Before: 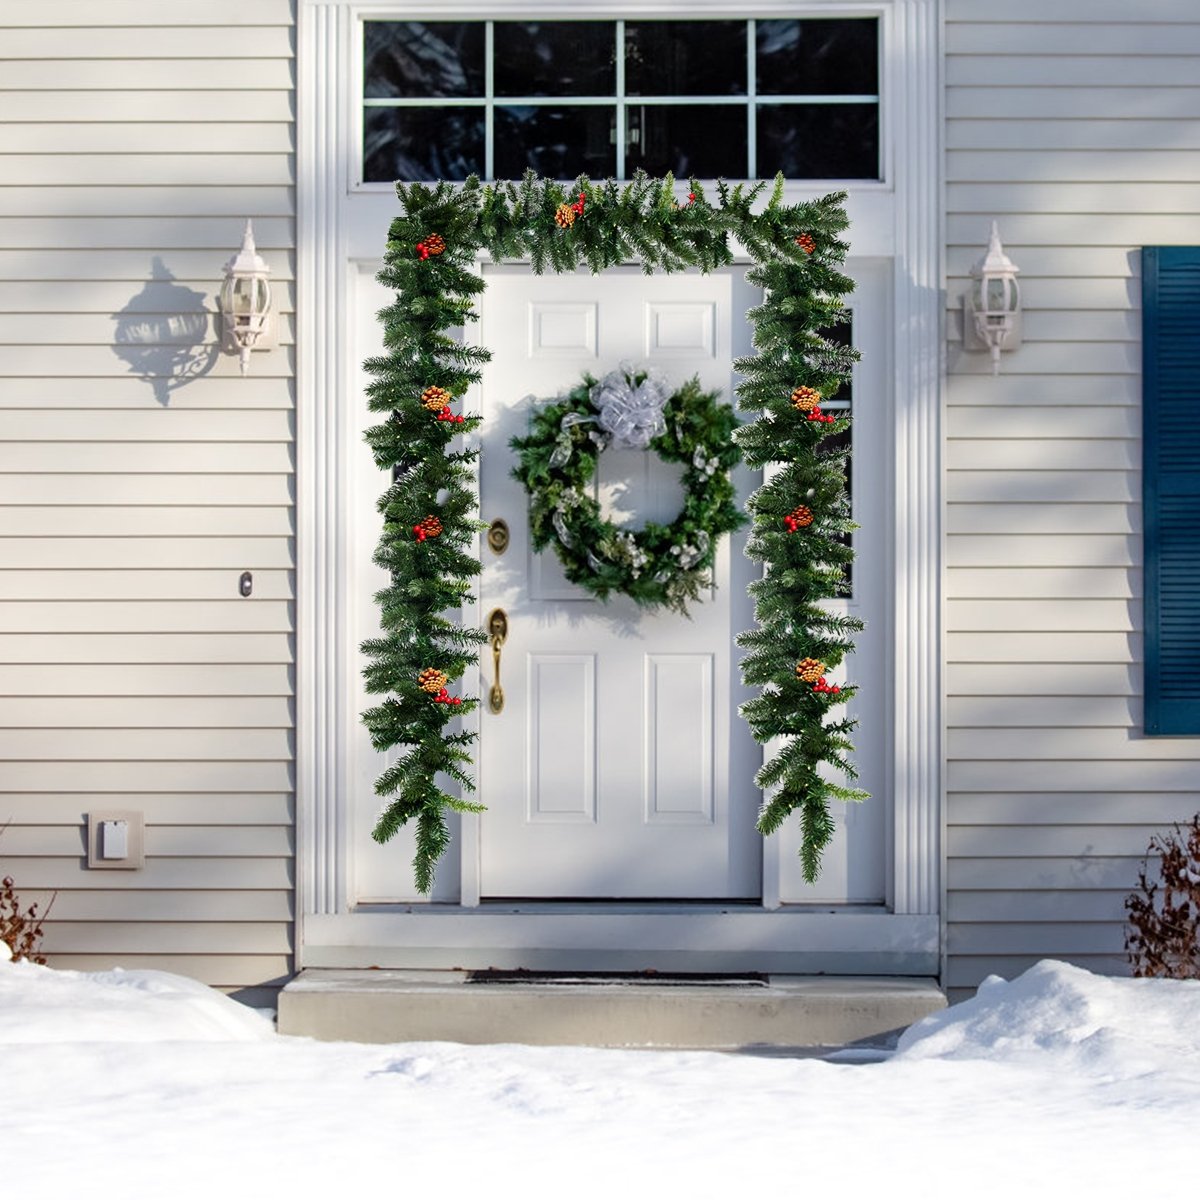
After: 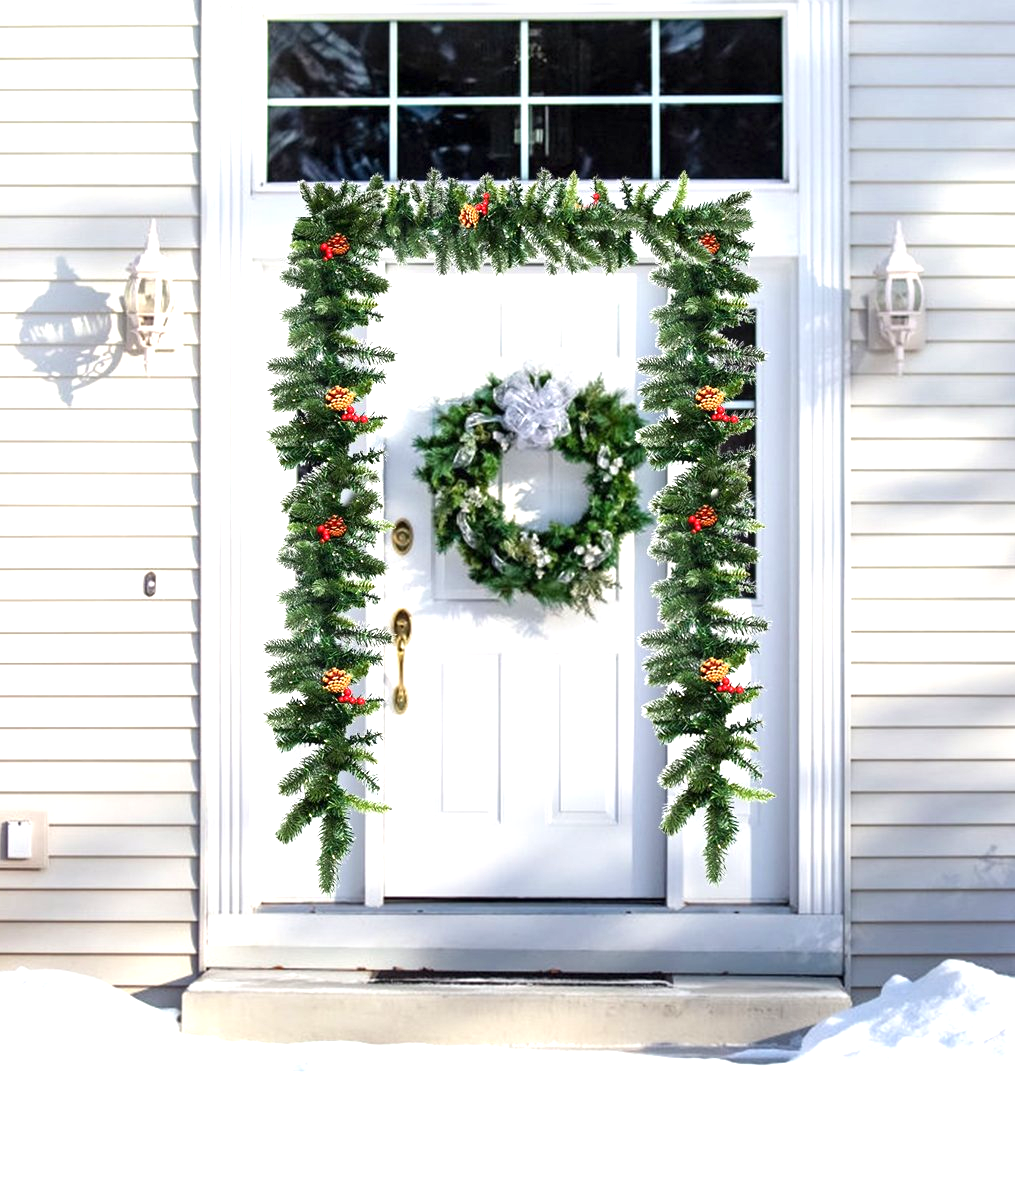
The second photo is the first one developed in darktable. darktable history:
exposure: exposure 1.001 EV, compensate highlight preservation false
crop: left 8.006%, right 7.377%
